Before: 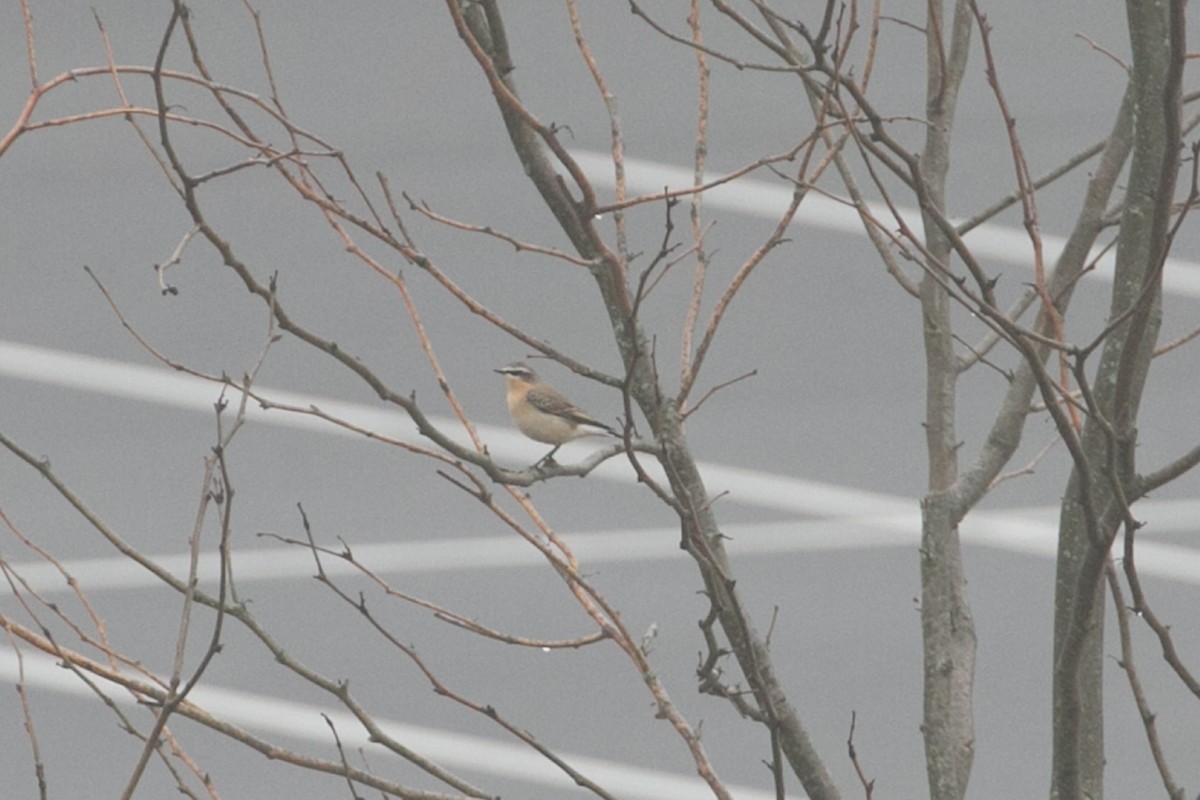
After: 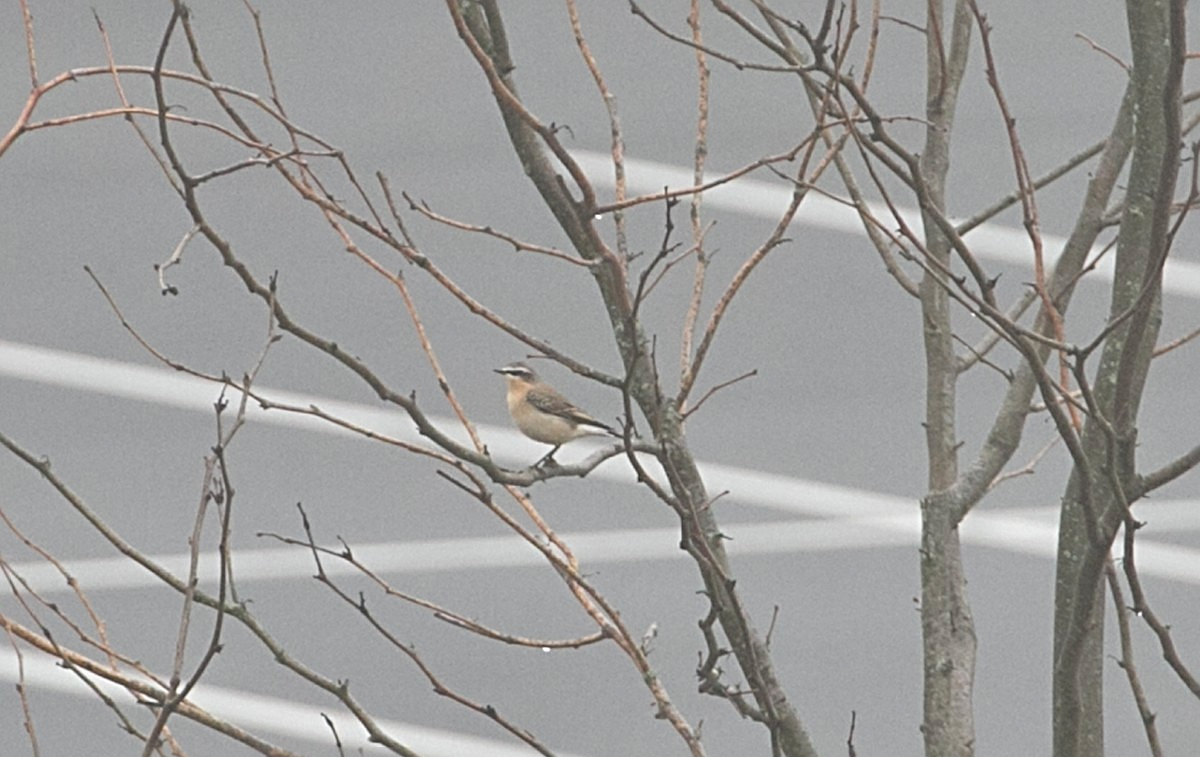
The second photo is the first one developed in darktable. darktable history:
crop and rotate: top 0.009%, bottom 5.267%
sharpen: radius 3.979
exposure: black level correction 0, exposure 0.302 EV, compensate highlight preservation false
shadows and highlights: shadows 47.14, highlights -40.86, soften with gaussian
